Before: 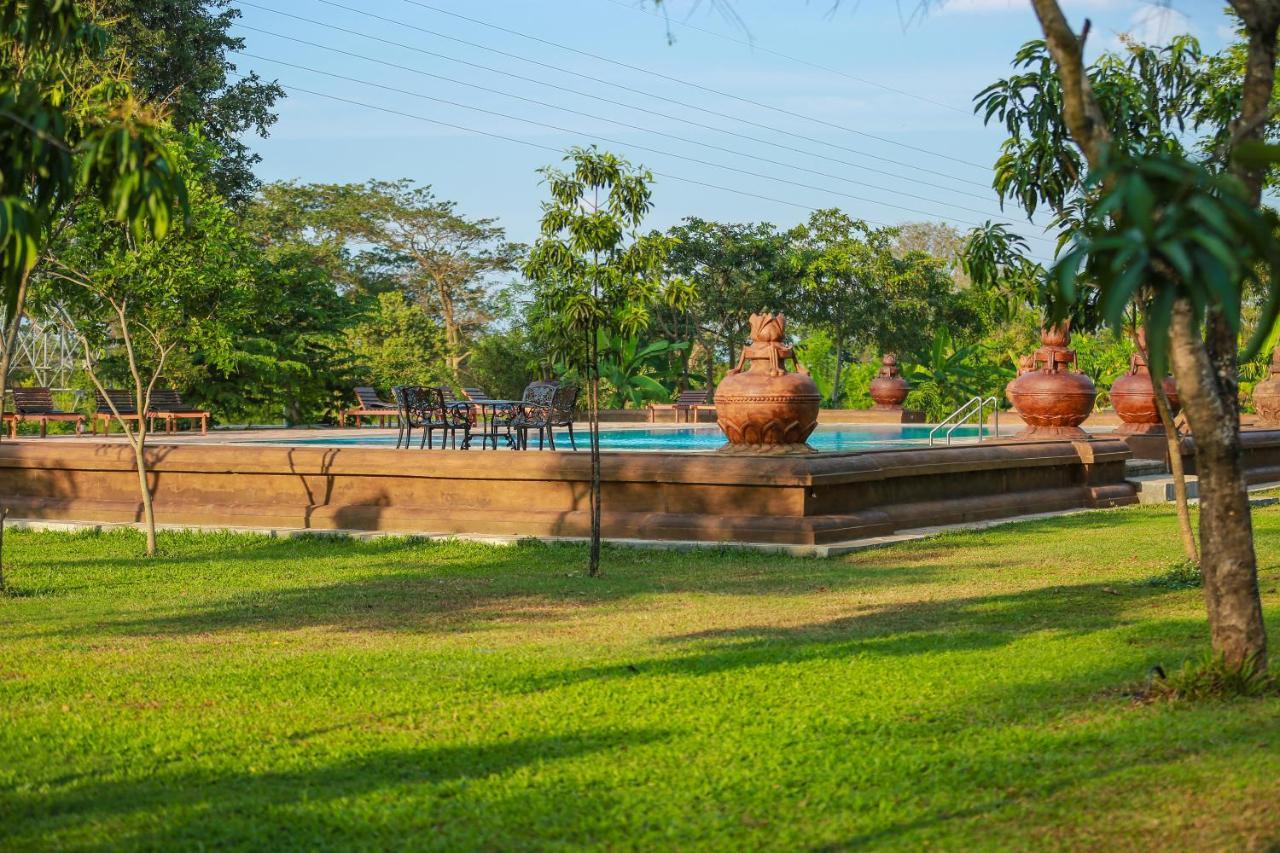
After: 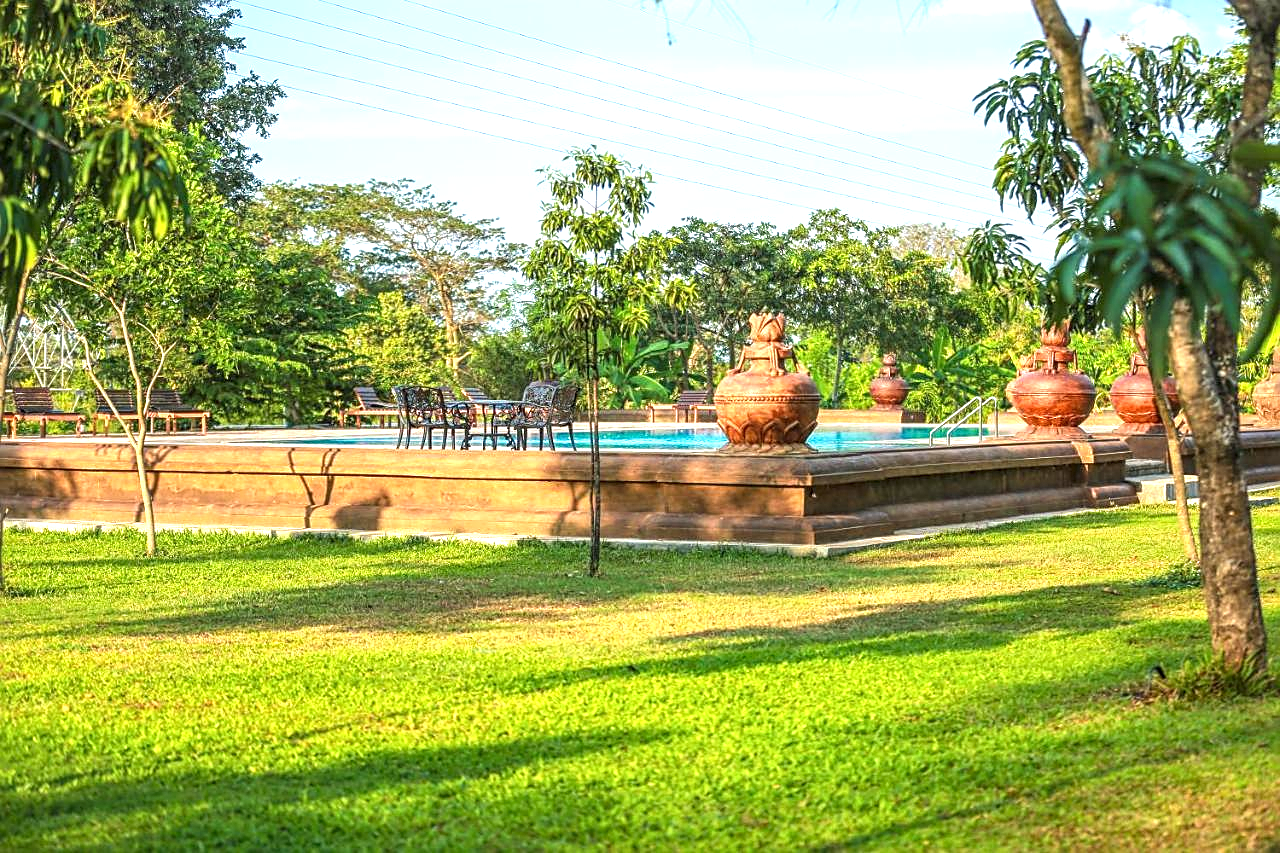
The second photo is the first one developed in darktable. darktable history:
local contrast: on, module defaults
sharpen: on, module defaults
exposure: black level correction 0, exposure 1.1 EV, compensate exposure bias true, compensate highlight preservation false
